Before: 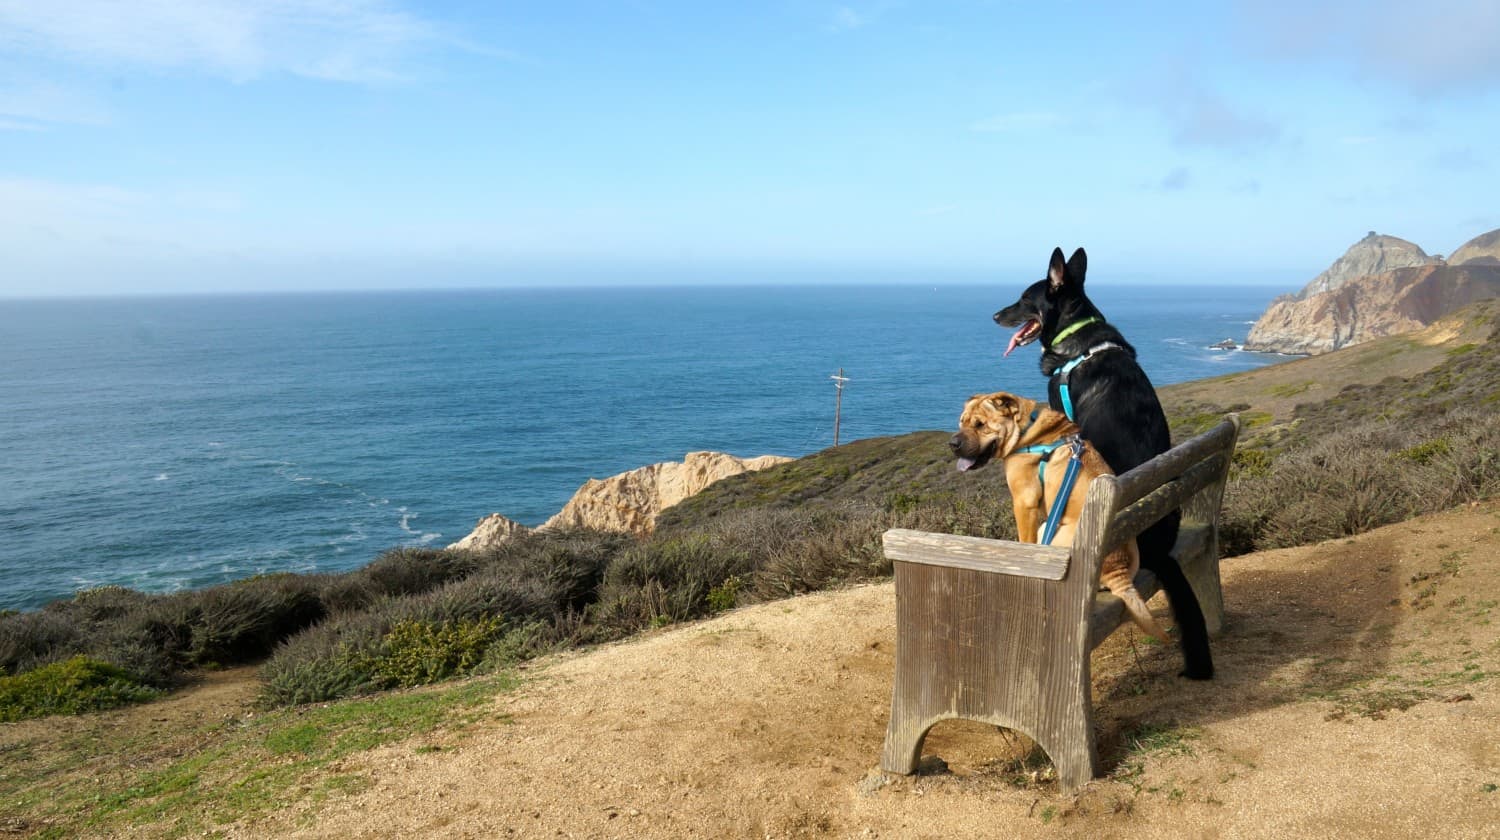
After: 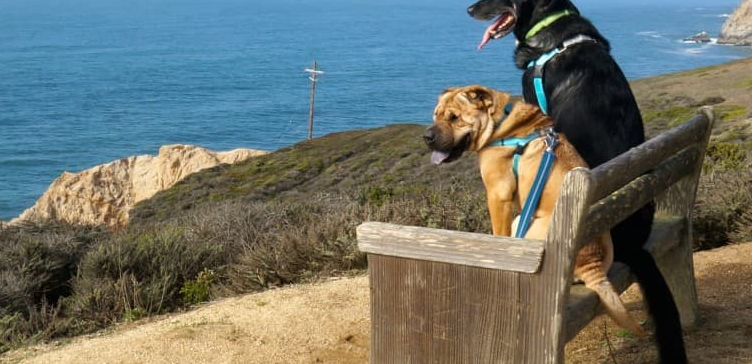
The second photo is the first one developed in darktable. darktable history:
crop: left 35.07%, top 36.587%, right 14.732%, bottom 20.008%
